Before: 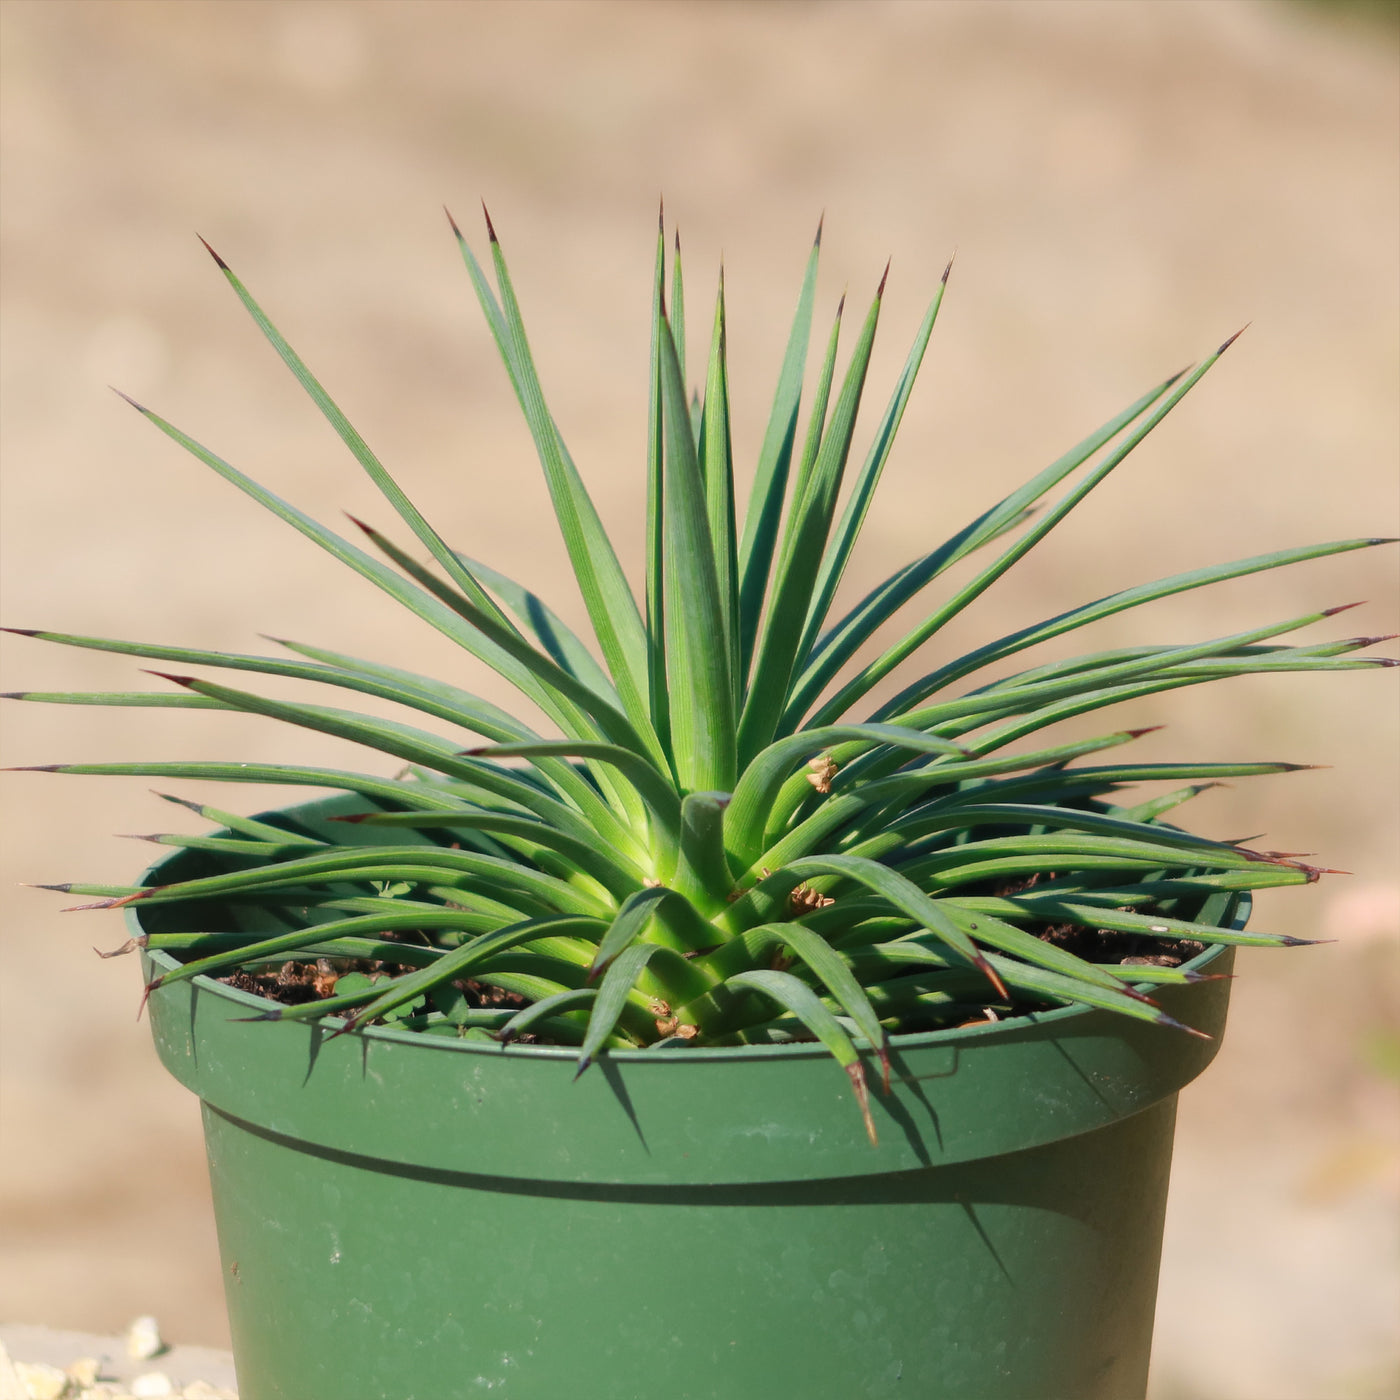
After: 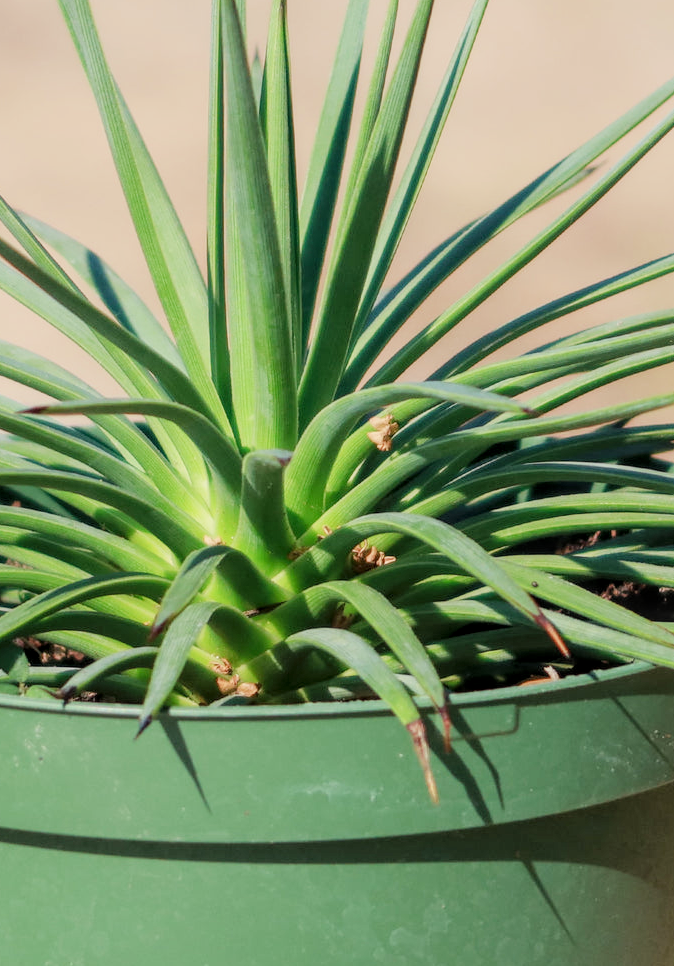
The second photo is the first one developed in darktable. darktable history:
filmic rgb: black relative exposure -7.65 EV, white relative exposure 4.56 EV, hardness 3.61
exposure: black level correction 0, exposure 0.693 EV, compensate highlight preservation false
crop: left 31.362%, top 24.448%, right 20.435%, bottom 6.54%
local contrast: detail 130%
